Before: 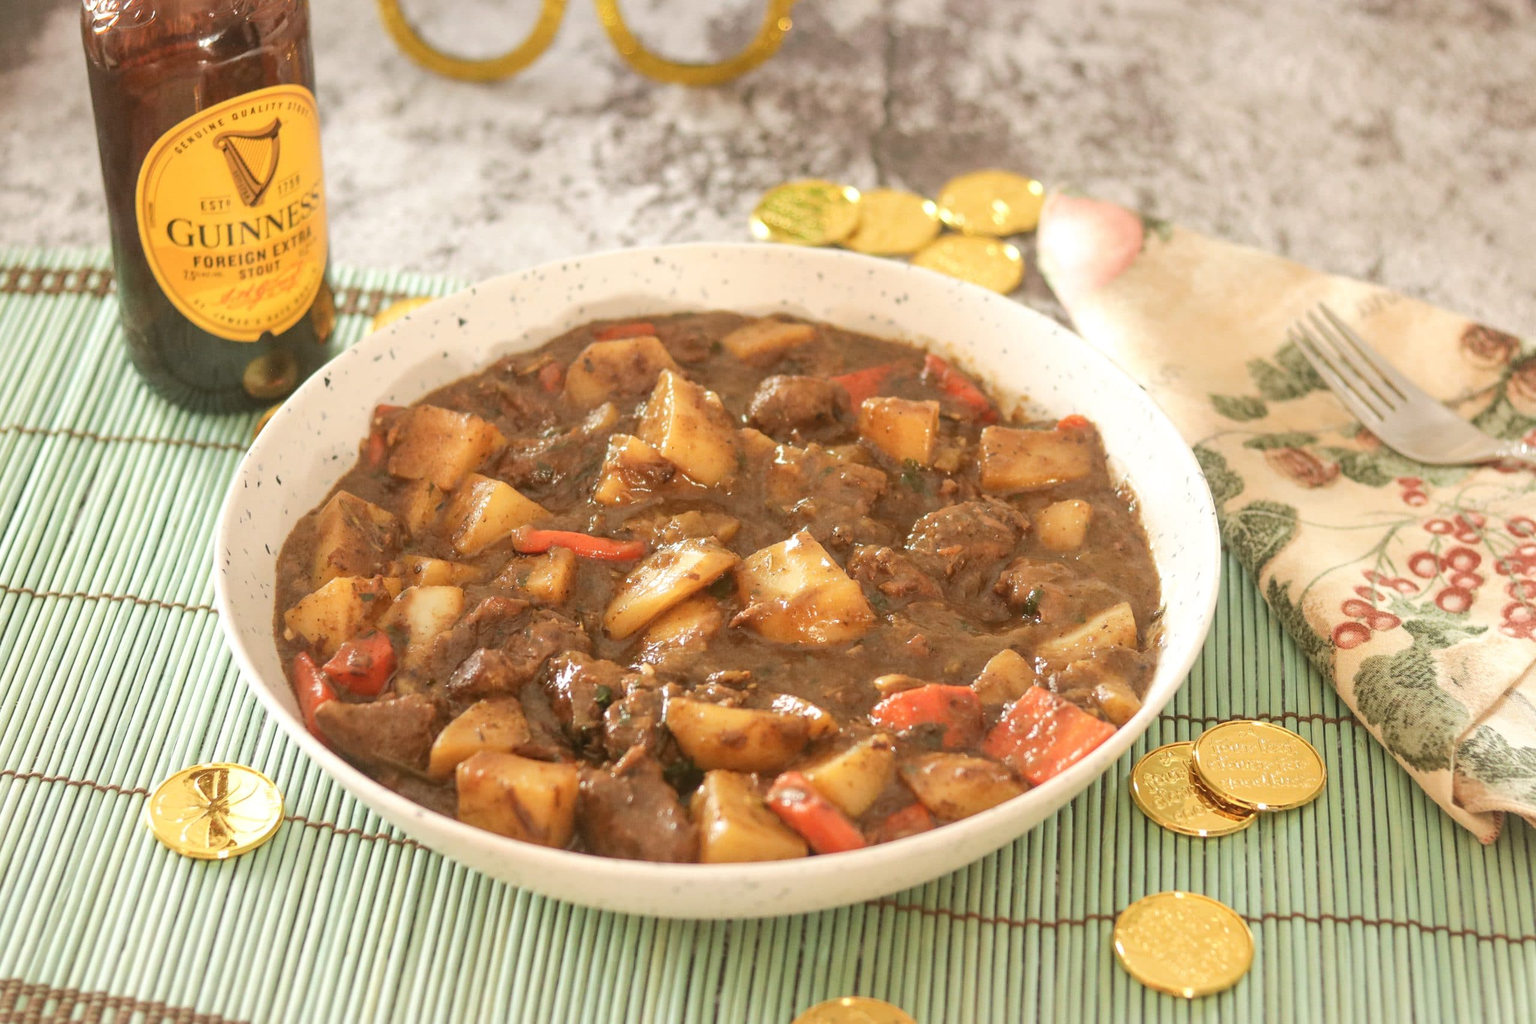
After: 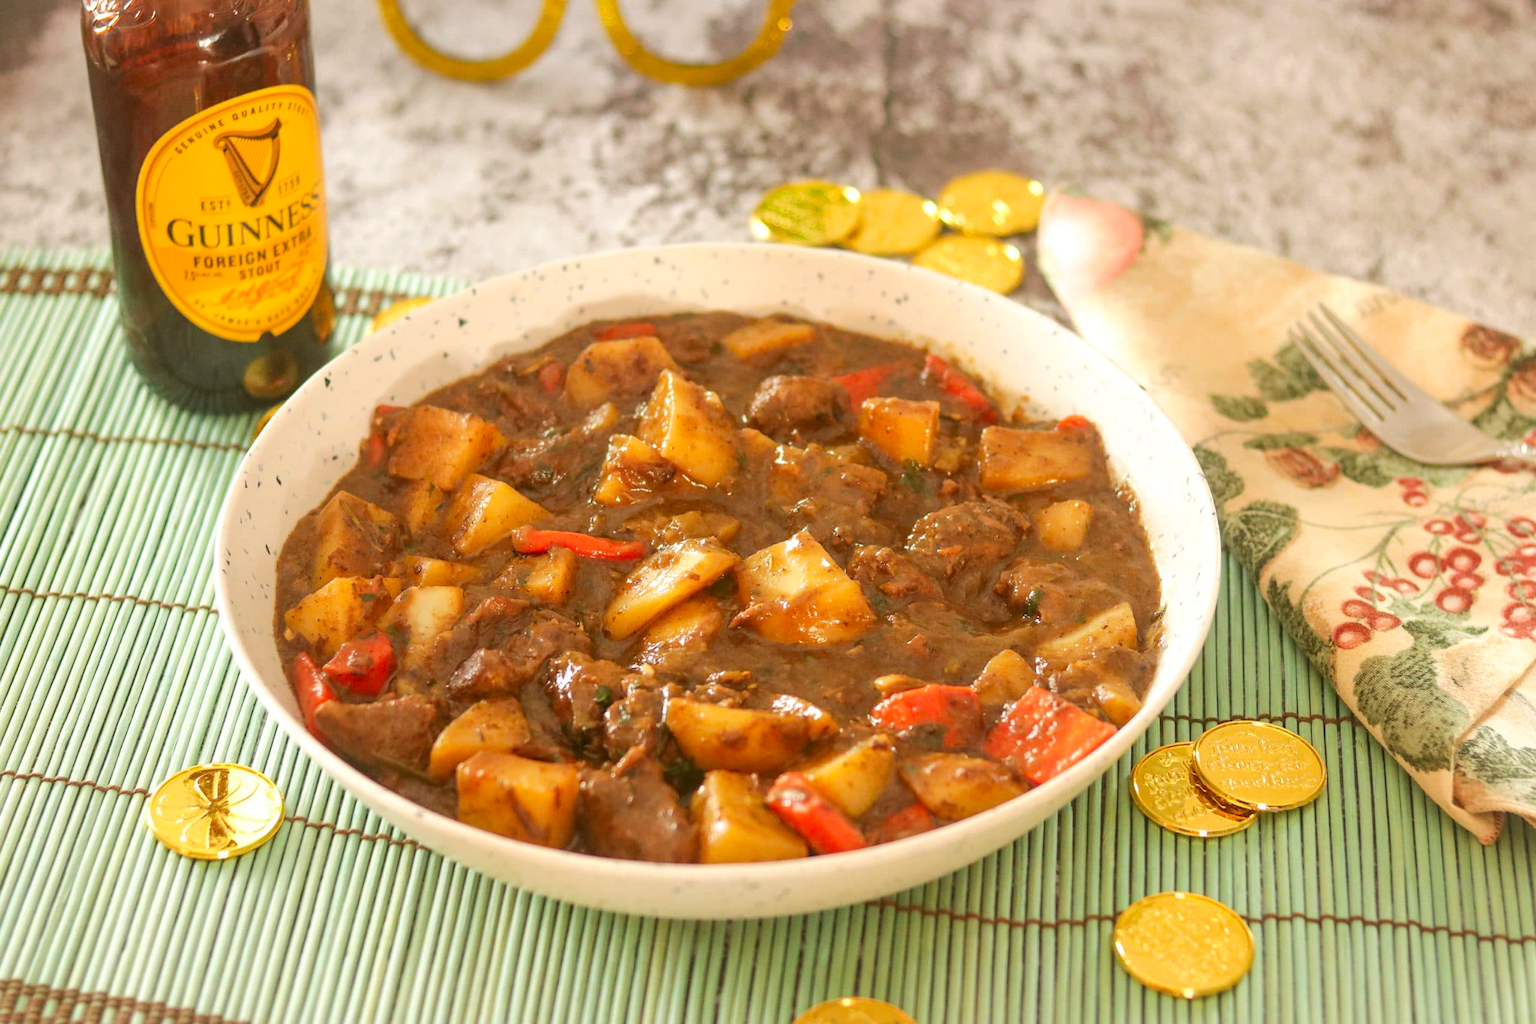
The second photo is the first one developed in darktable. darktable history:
contrast brightness saturation: brightness -0.015, saturation 0.35
